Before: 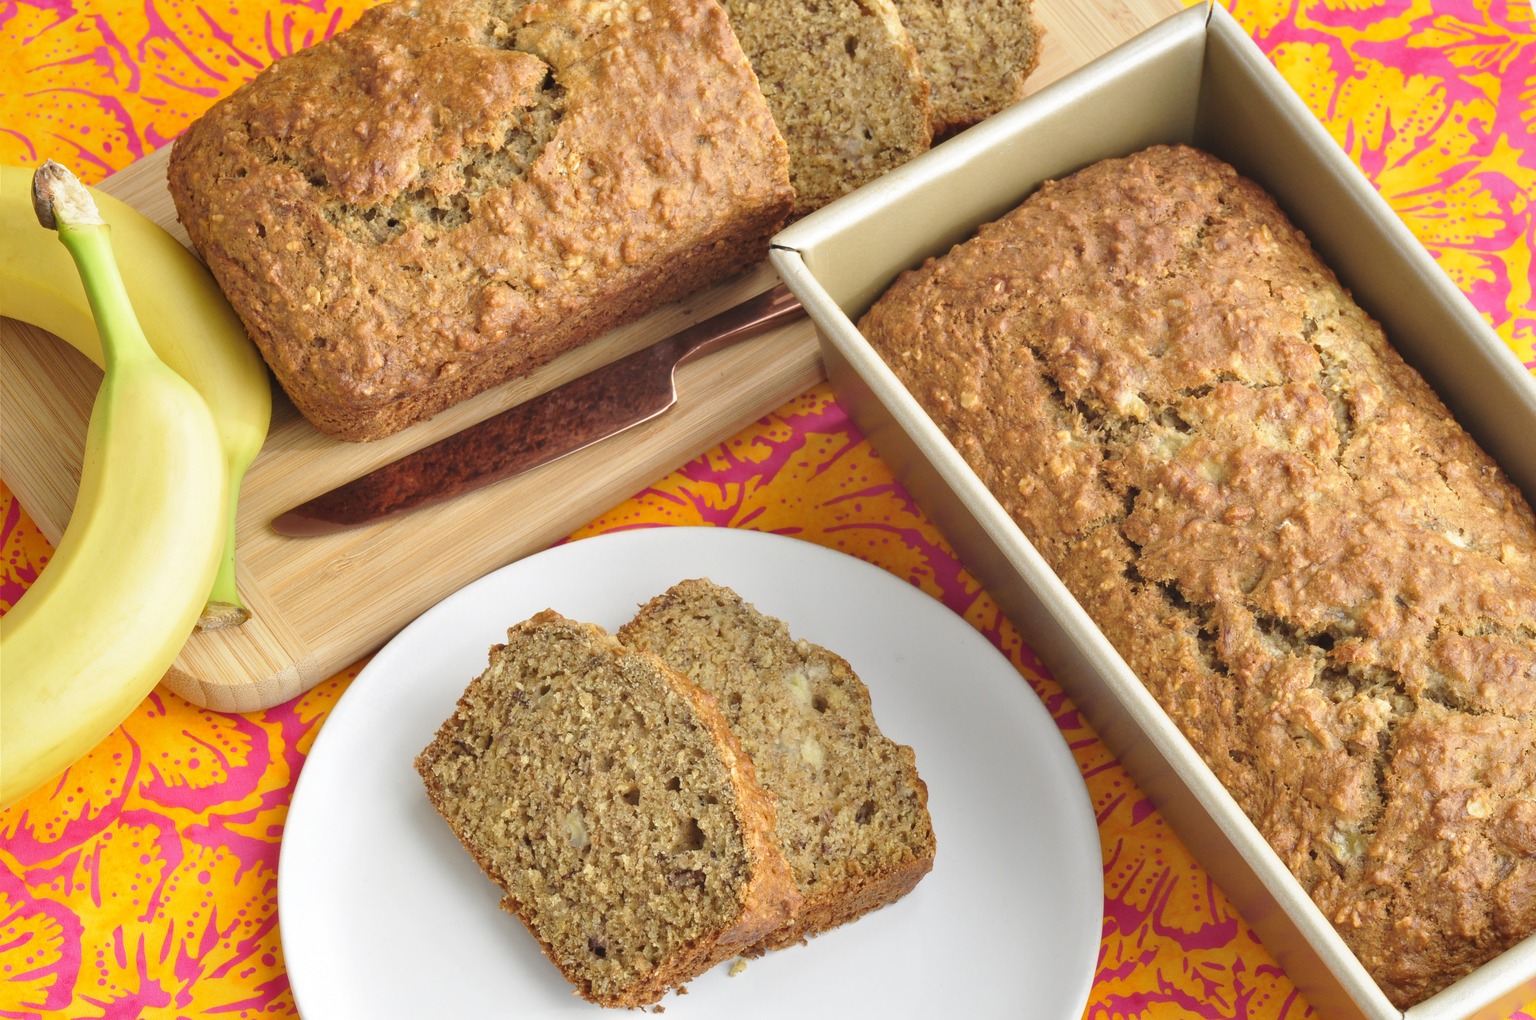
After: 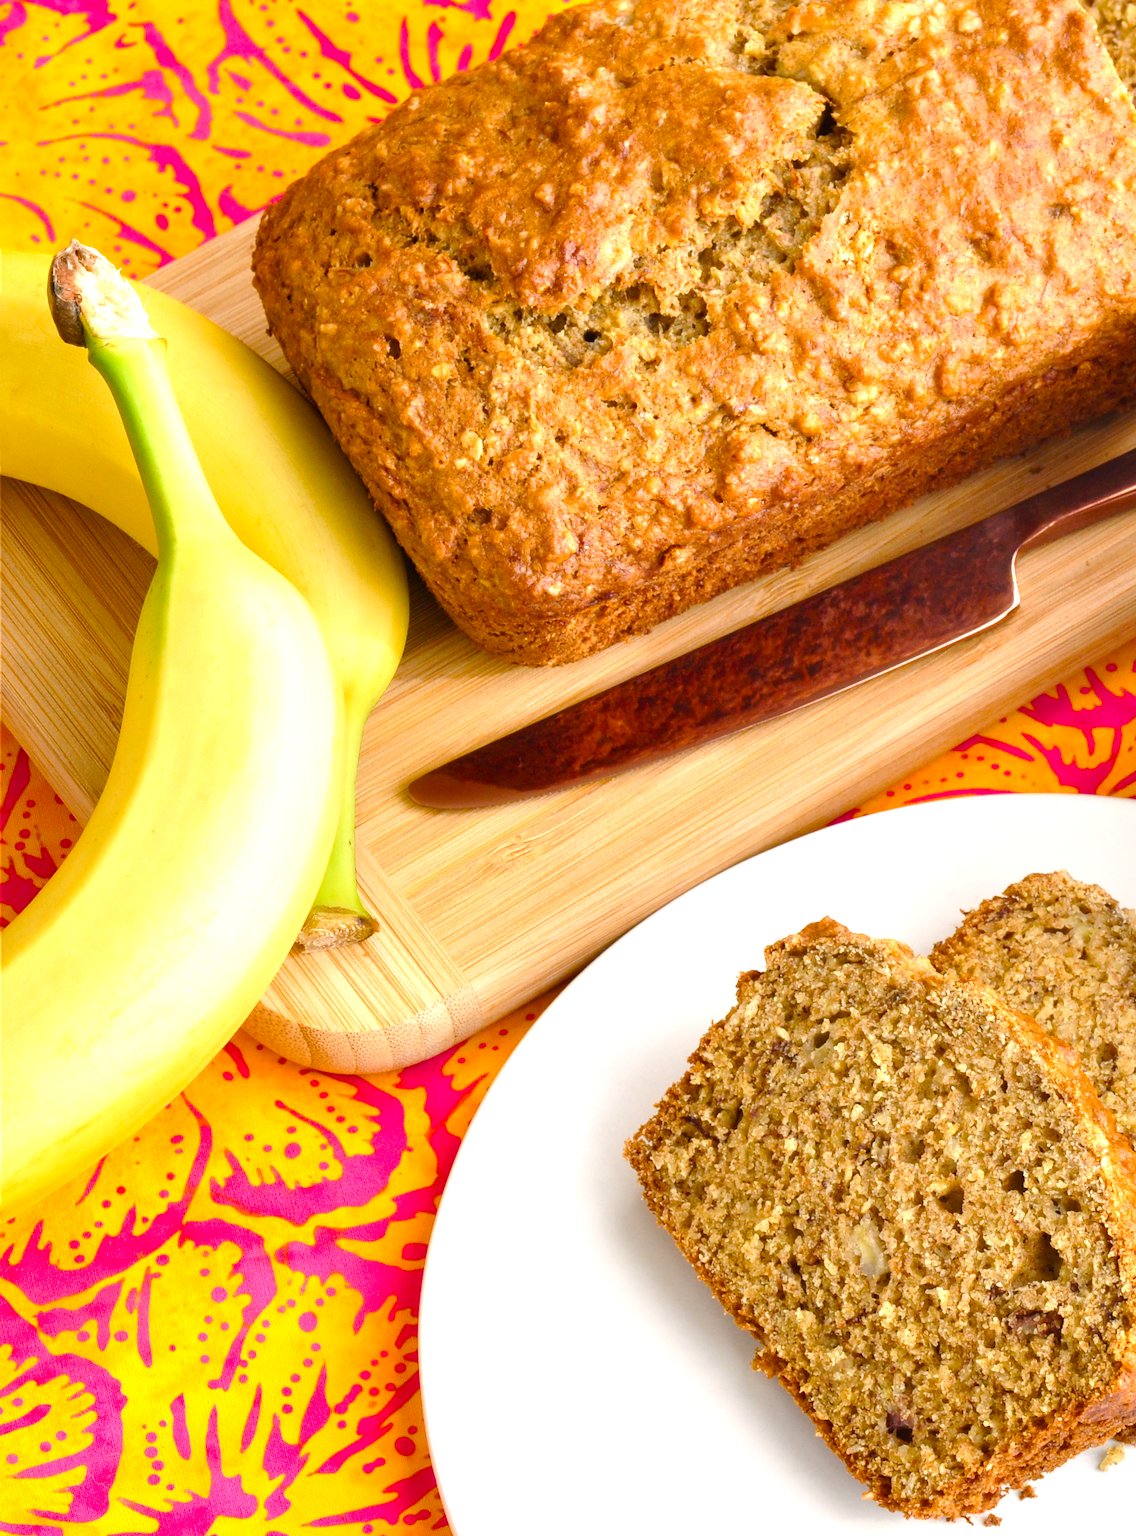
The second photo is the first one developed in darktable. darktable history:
tone equalizer: on, module defaults
crop and rotate: left 0%, top 0%, right 50.845%
color balance rgb: shadows lift › chroma 4.21%, shadows lift › hue 252.22°, highlights gain › chroma 1.36%, highlights gain › hue 50.24°, perceptual saturation grading › mid-tones 6.33%, perceptual saturation grading › shadows 72.44%, perceptual brilliance grading › highlights 11.59%, contrast 5.05%
